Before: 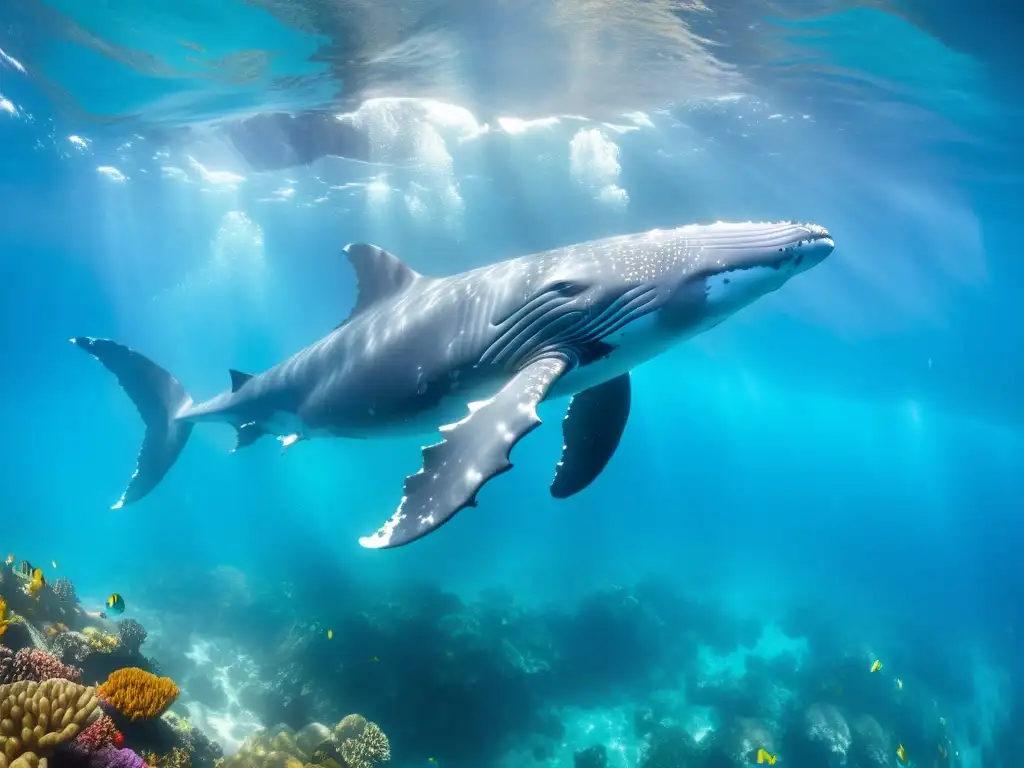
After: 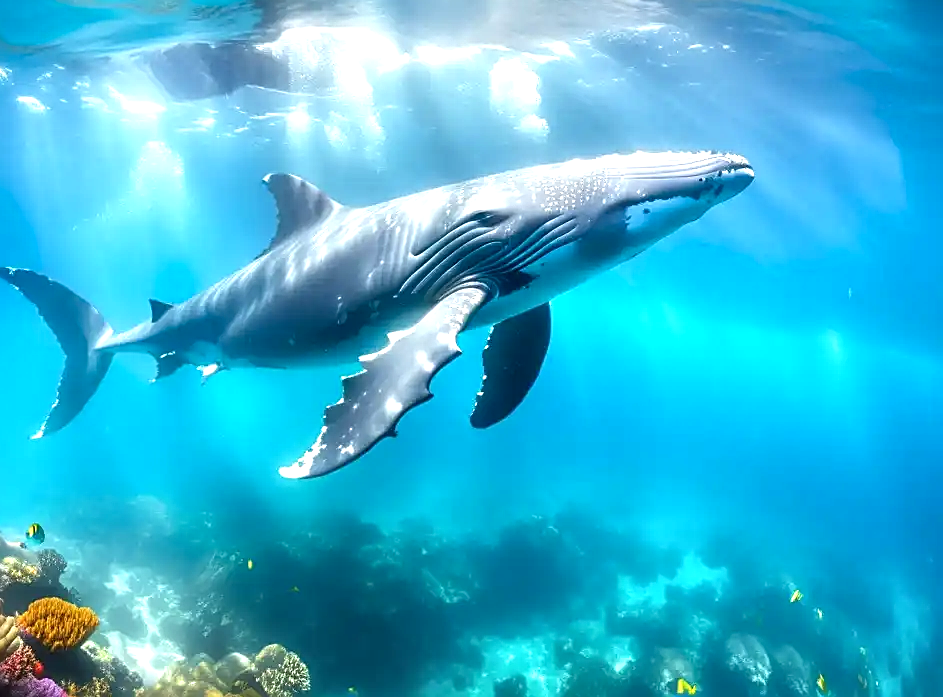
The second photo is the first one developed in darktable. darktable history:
shadows and highlights: radius 336.47, shadows 28.79, soften with gaussian
sharpen: on, module defaults
exposure: black level correction 0, exposure 0.598 EV, compensate highlight preservation false
crop and rotate: left 7.897%, top 9.193%
local contrast: highlights 106%, shadows 103%, detail 119%, midtone range 0.2
